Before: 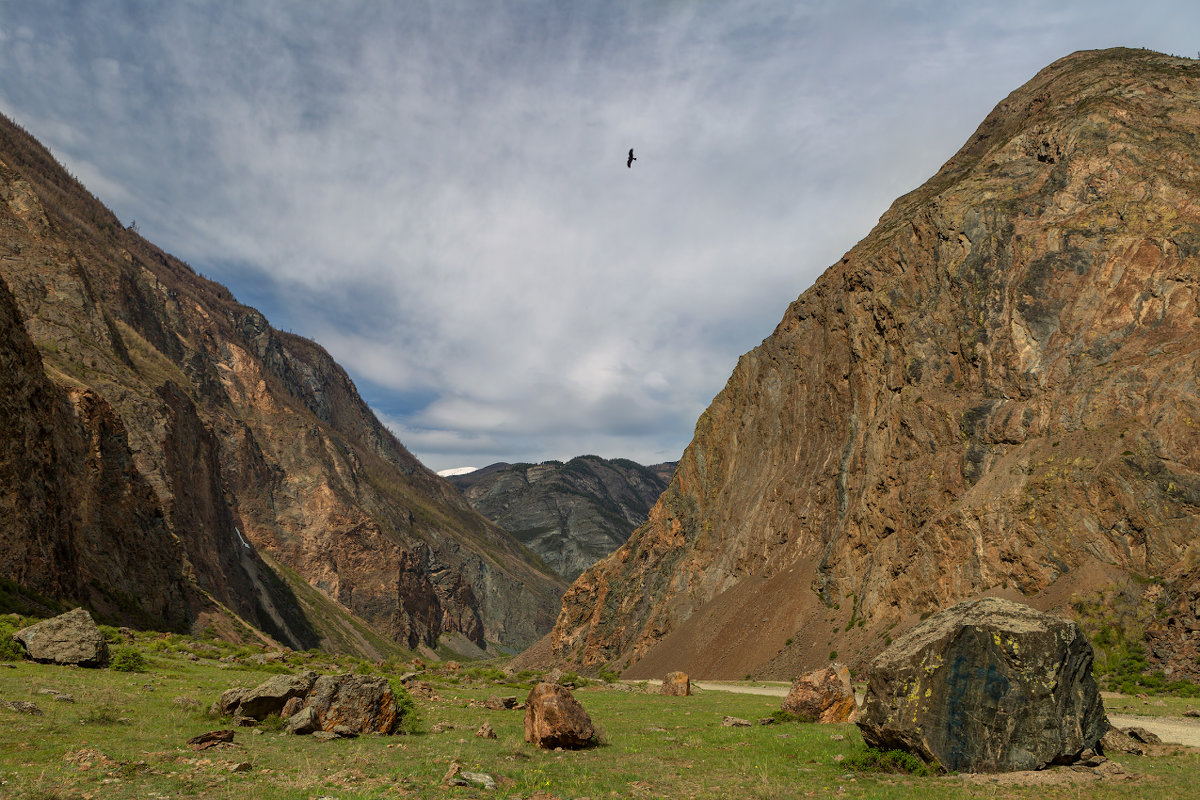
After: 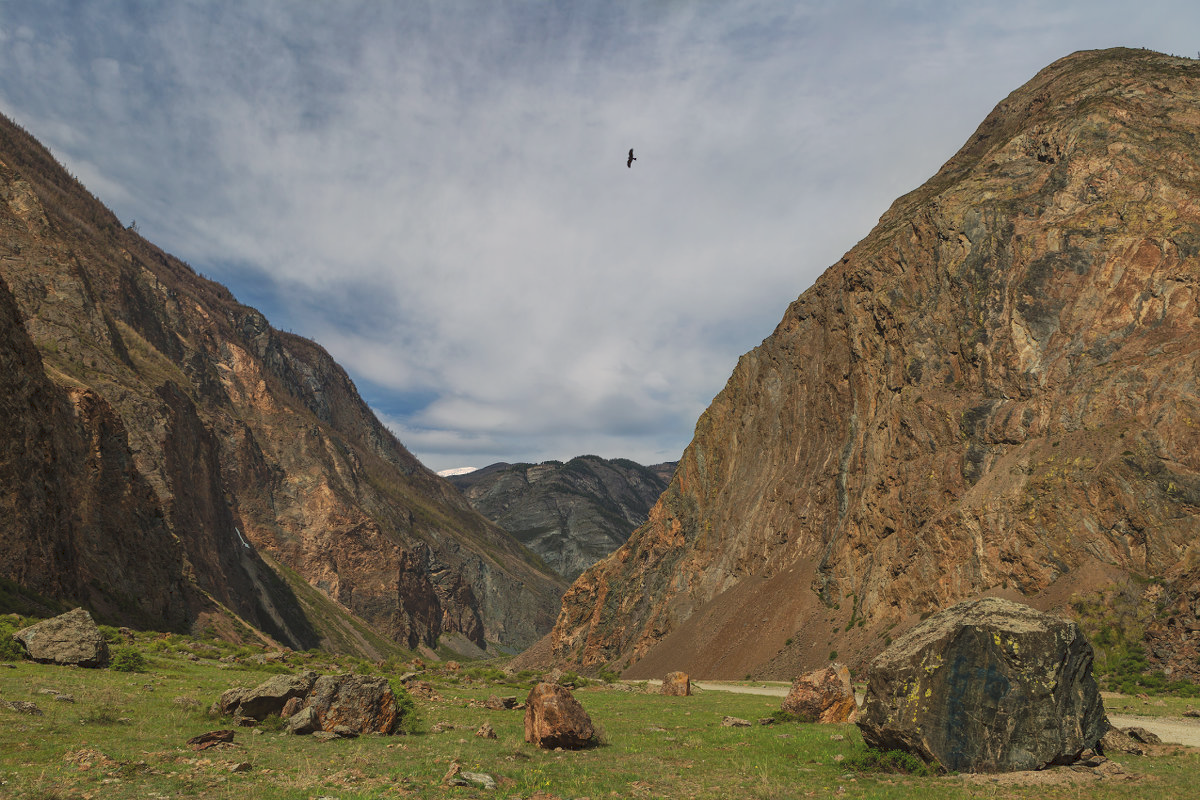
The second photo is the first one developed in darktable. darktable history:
tone curve: curves: ch0 [(0, 0) (0.003, 0.08) (0.011, 0.088) (0.025, 0.104) (0.044, 0.122) (0.069, 0.141) (0.1, 0.161) (0.136, 0.181) (0.177, 0.209) (0.224, 0.246) (0.277, 0.293) (0.335, 0.343) (0.399, 0.399) (0.468, 0.464) (0.543, 0.54) (0.623, 0.616) (0.709, 0.694) (0.801, 0.757) (0.898, 0.821) (1, 1)], preserve colors none
